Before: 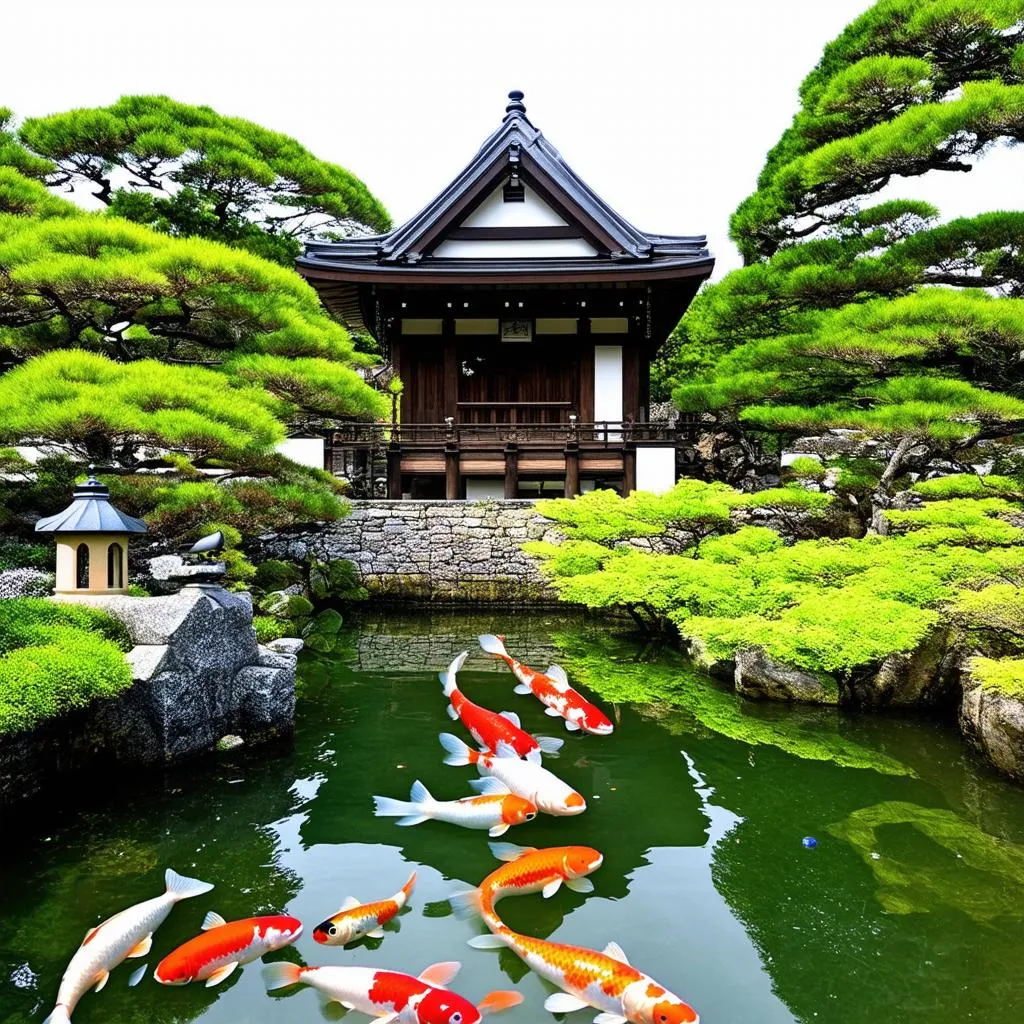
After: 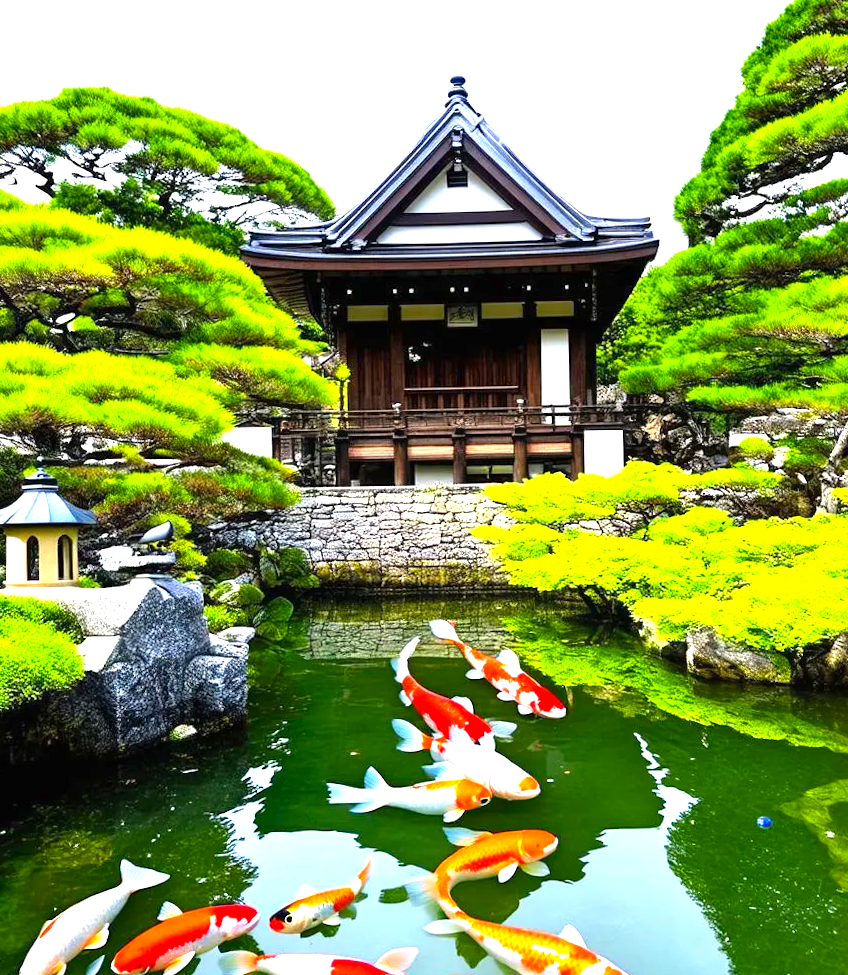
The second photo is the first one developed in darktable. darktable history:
exposure: black level correction 0, exposure 1 EV, compensate exposure bias true, compensate highlight preservation false
color balance rgb: perceptual saturation grading › global saturation 20%, global vibrance 20%
crop and rotate: angle 1°, left 4.281%, top 0.642%, right 11.383%, bottom 2.486%
